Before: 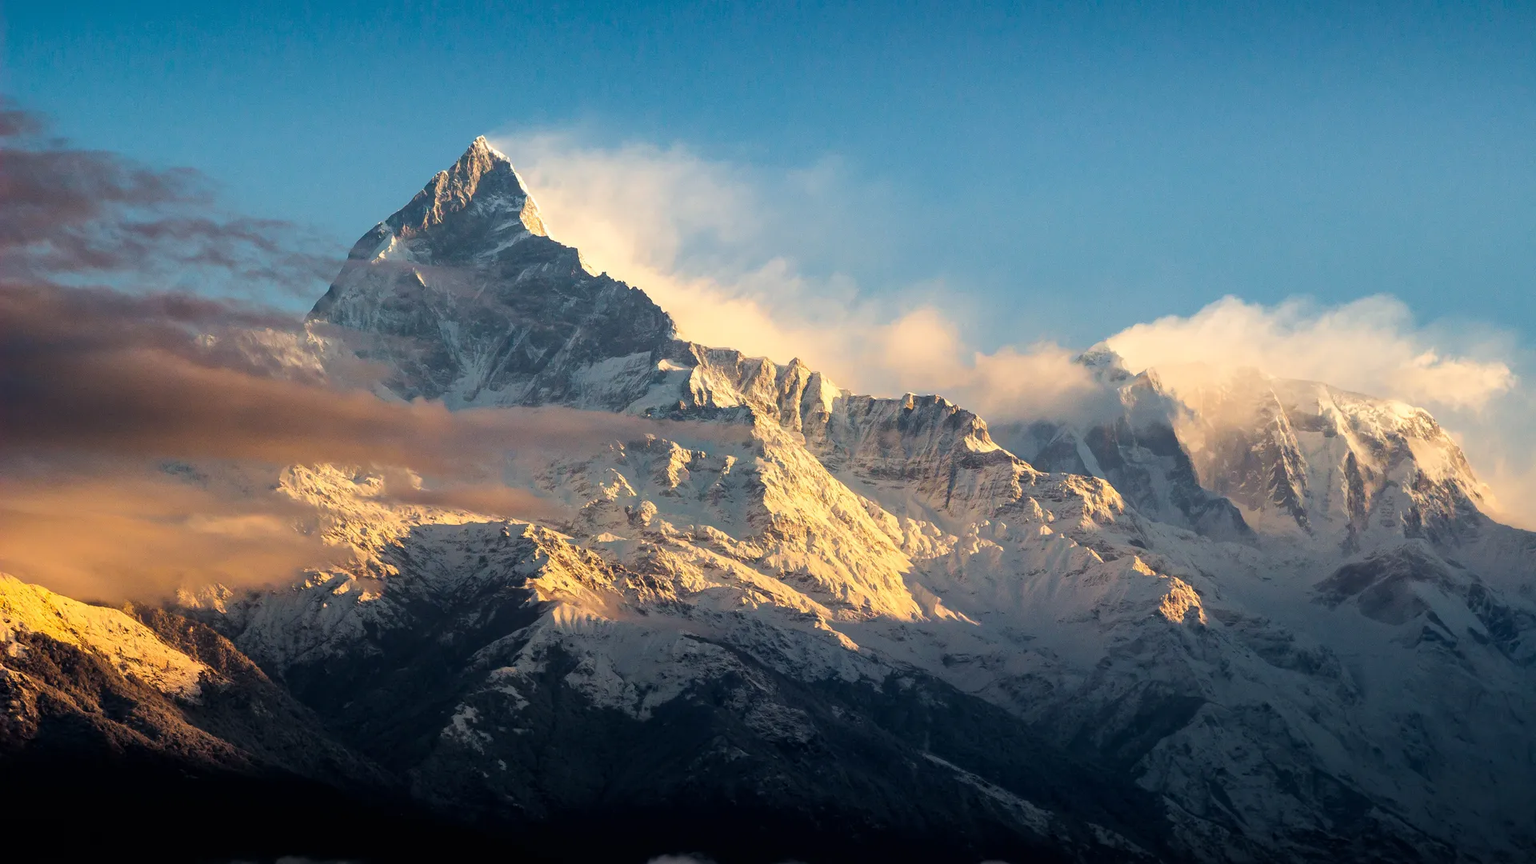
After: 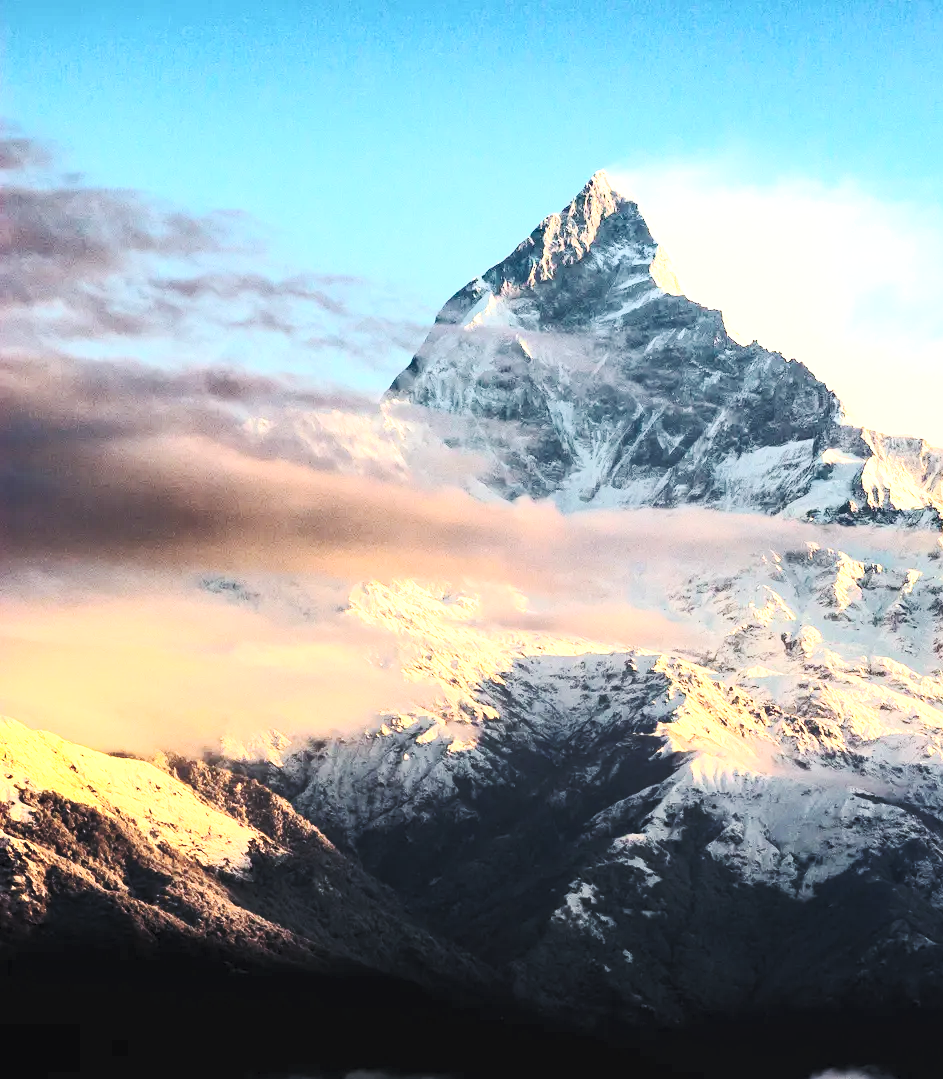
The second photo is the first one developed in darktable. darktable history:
shadows and highlights: shadows 12, white point adjustment 1.2, soften with gaussian
contrast brightness saturation: contrast 0.43, brightness 0.56, saturation -0.19
white balance: emerald 1
crop and rotate: left 0%, top 0%, right 50.845%
base curve: curves: ch0 [(0, 0) (0.028, 0.03) (0.121, 0.232) (0.46, 0.748) (0.859, 0.968) (1, 1)], preserve colors none
